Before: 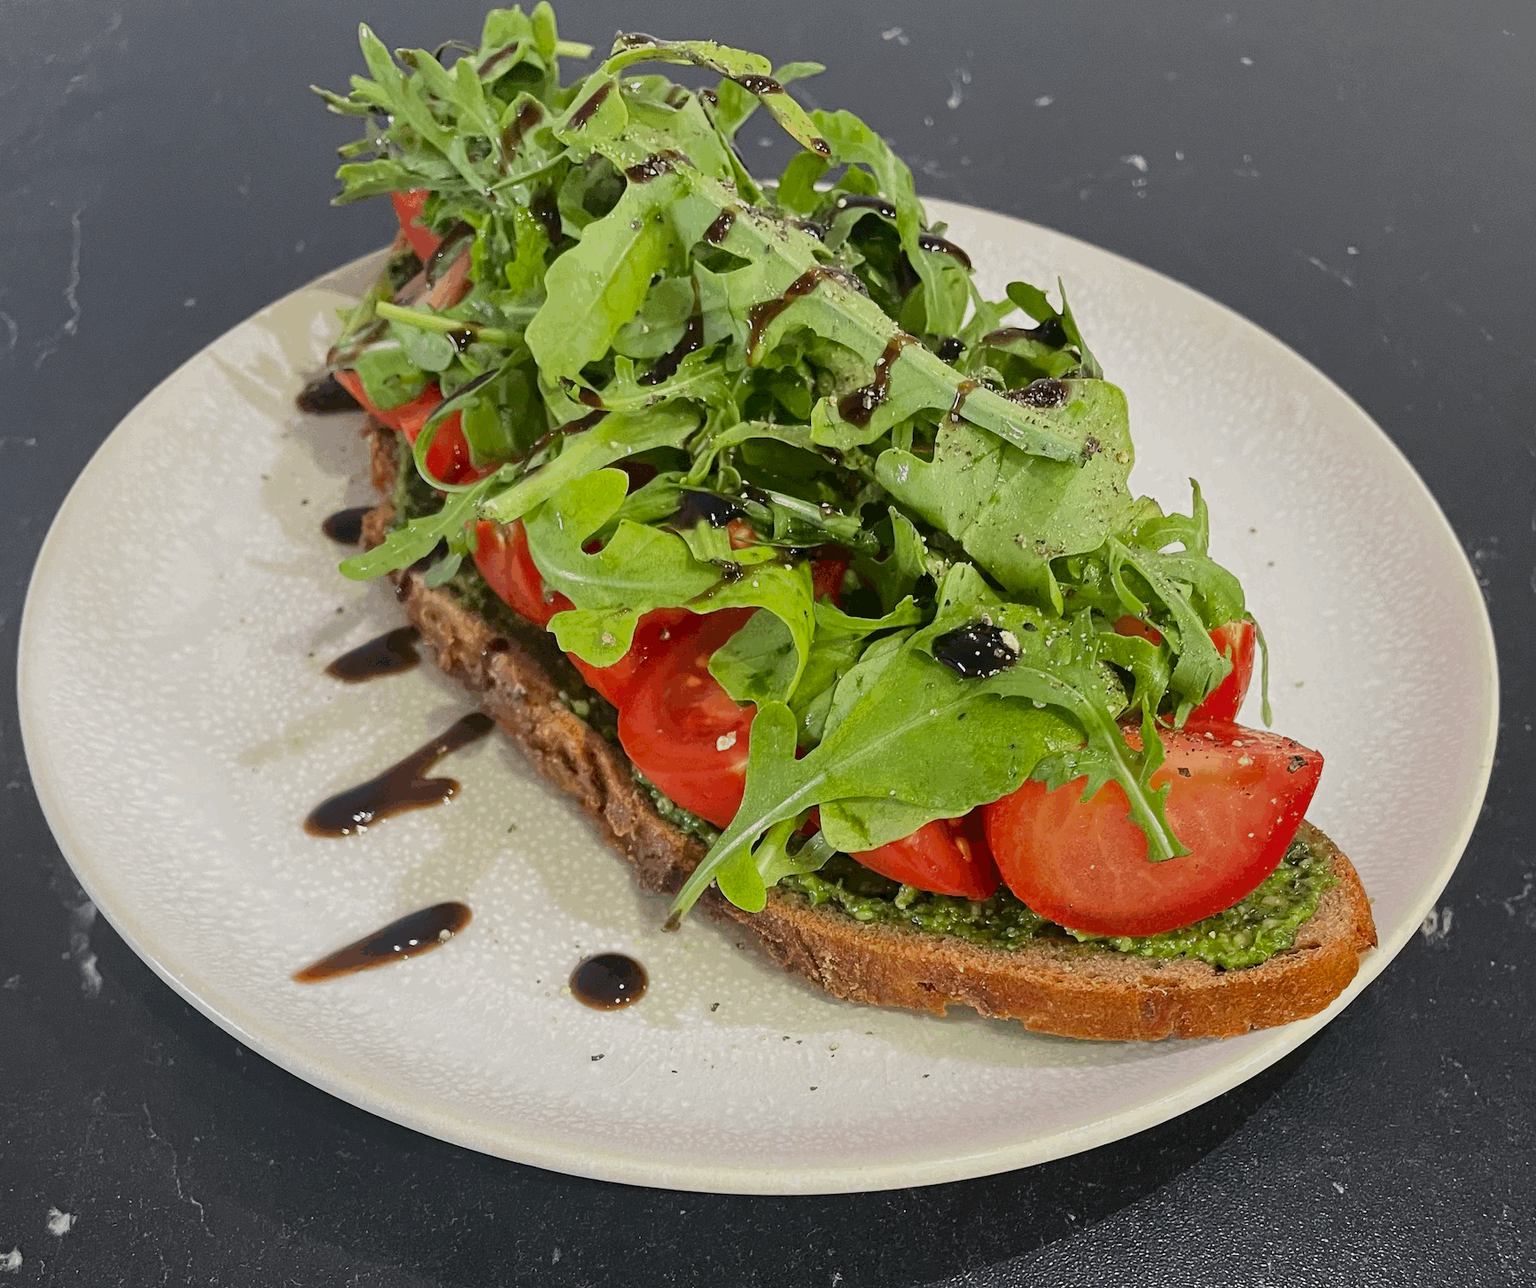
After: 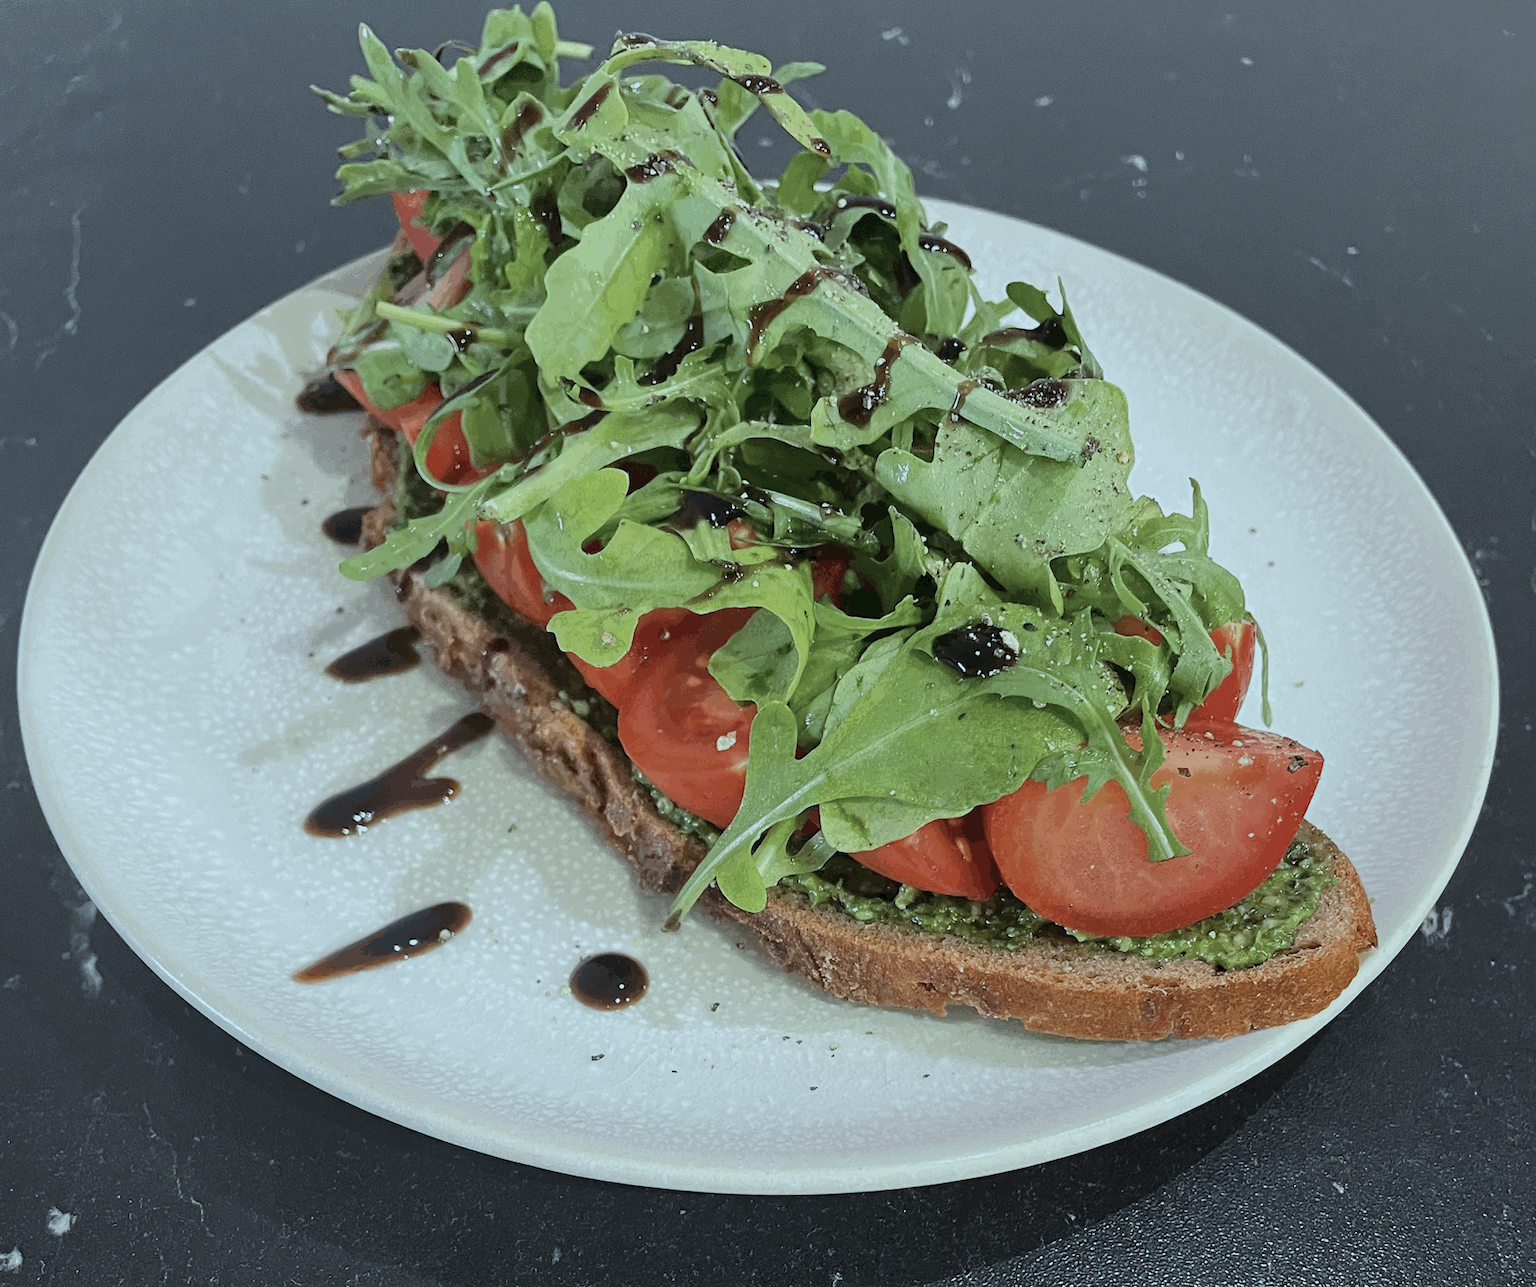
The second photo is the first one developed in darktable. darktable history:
color correction: highlights a* -13.17, highlights b* -17.48, saturation 0.709
